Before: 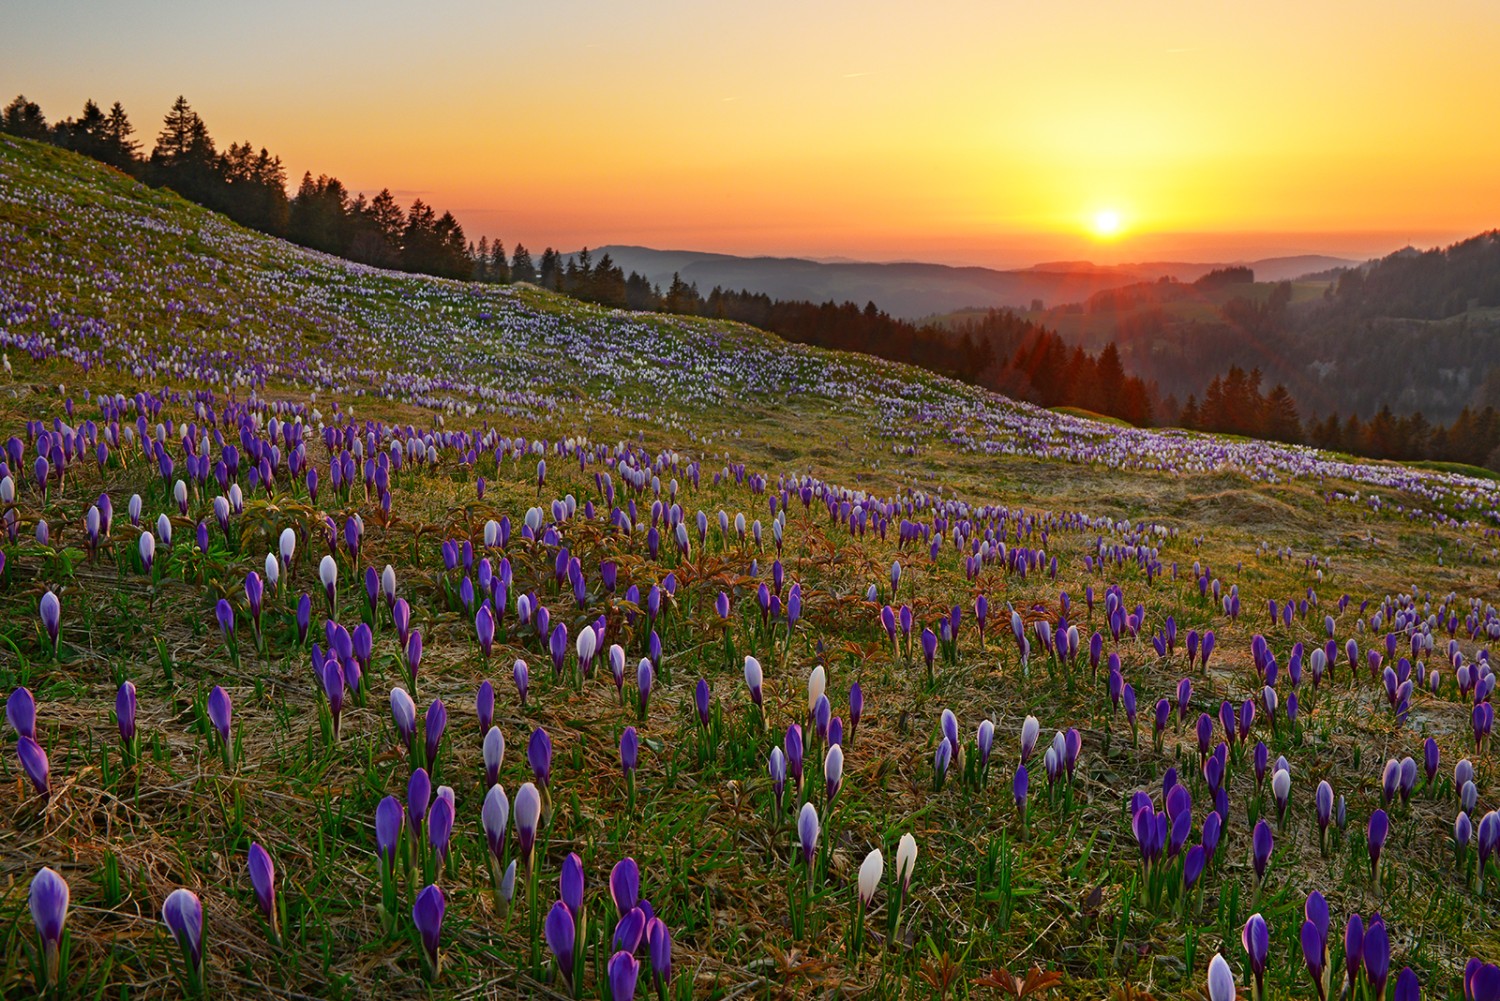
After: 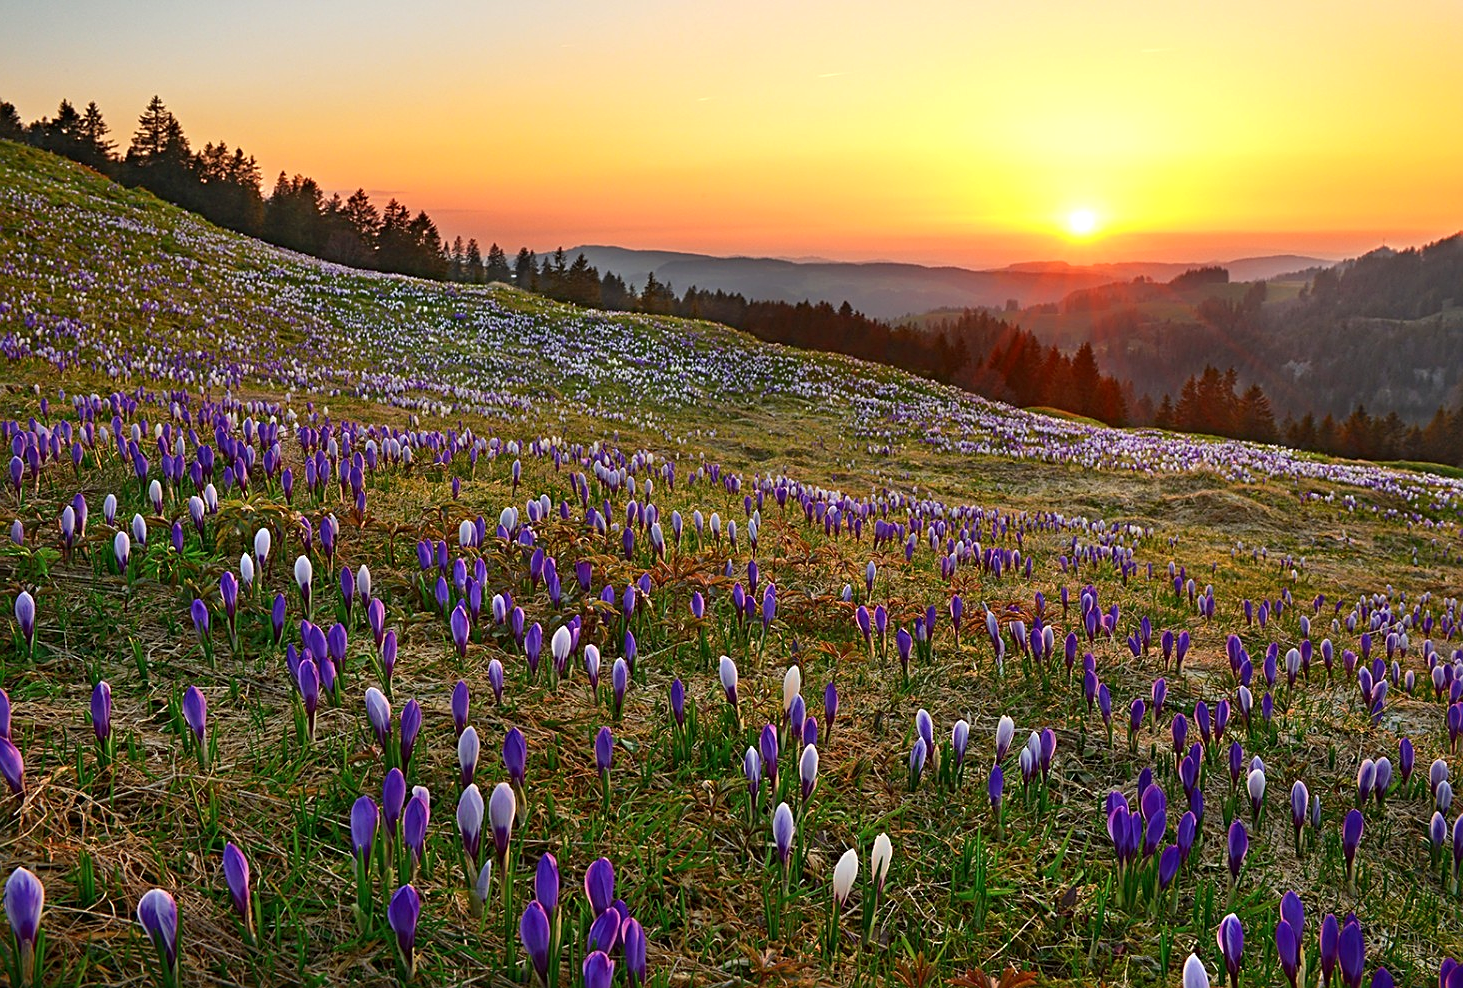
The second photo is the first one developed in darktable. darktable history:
sharpen: on, module defaults
crop and rotate: left 1.774%, right 0.633%, bottom 1.28%
exposure: black level correction 0, exposure 0.3 EV, compensate highlight preservation false
local contrast: mode bilateral grid, contrast 20, coarseness 50, detail 120%, midtone range 0.2
tone equalizer: -7 EV 0.18 EV, -6 EV 0.12 EV, -5 EV 0.08 EV, -4 EV 0.04 EV, -2 EV -0.02 EV, -1 EV -0.04 EV, +0 EV -0.06 EV, luminance estimator HSV value / RGB max
